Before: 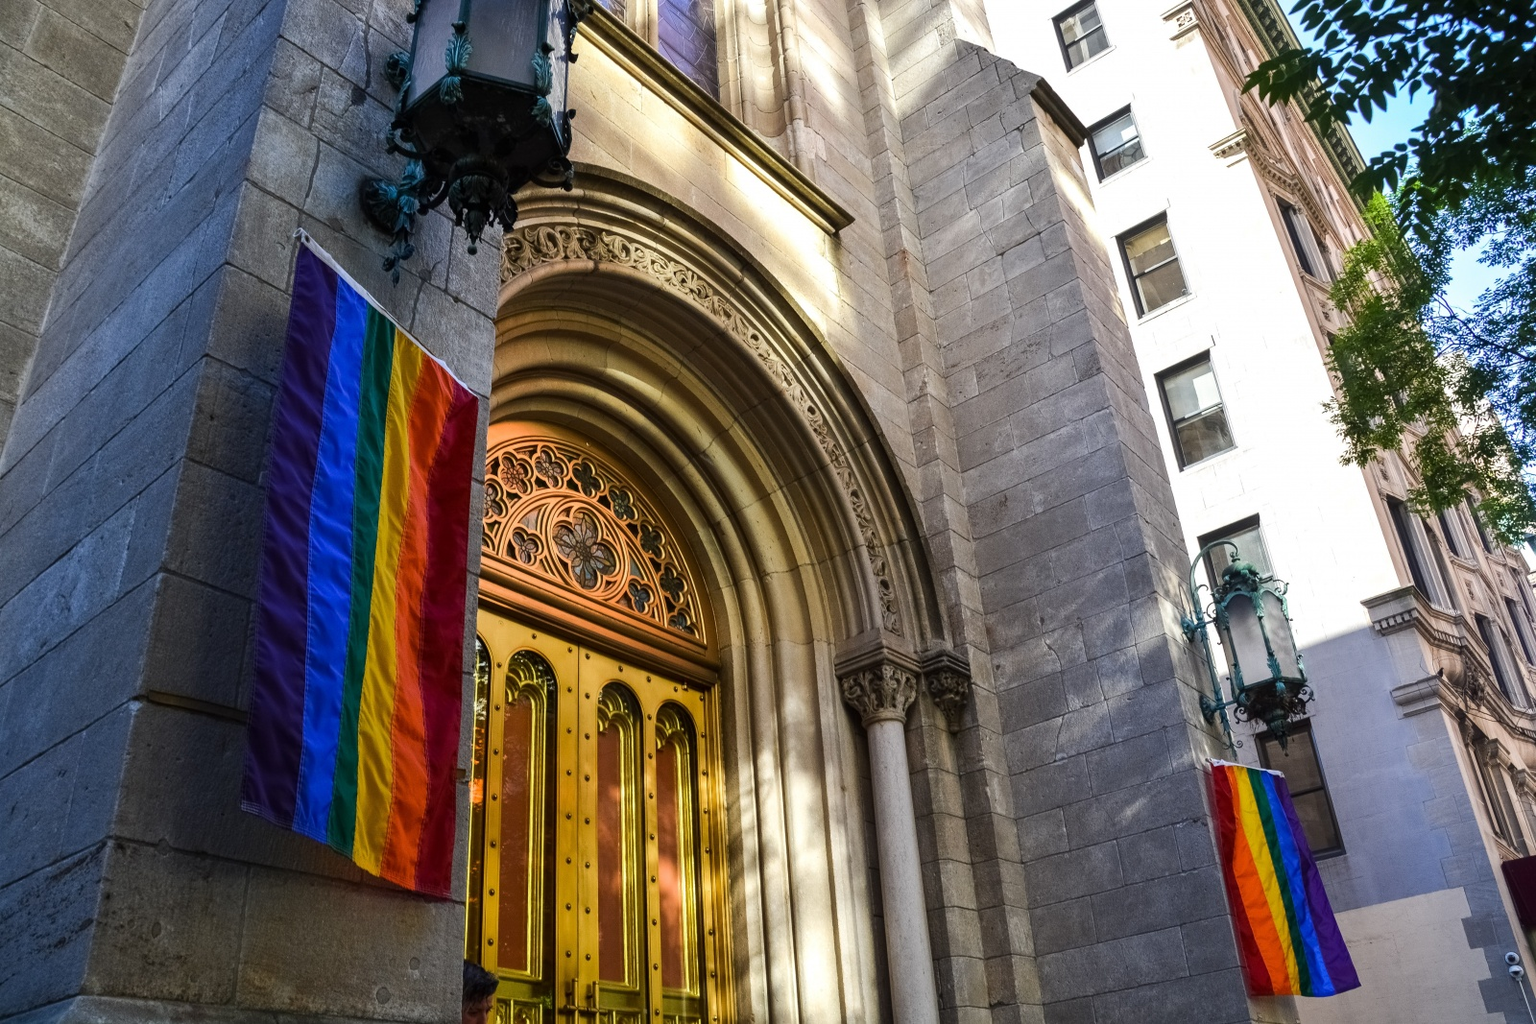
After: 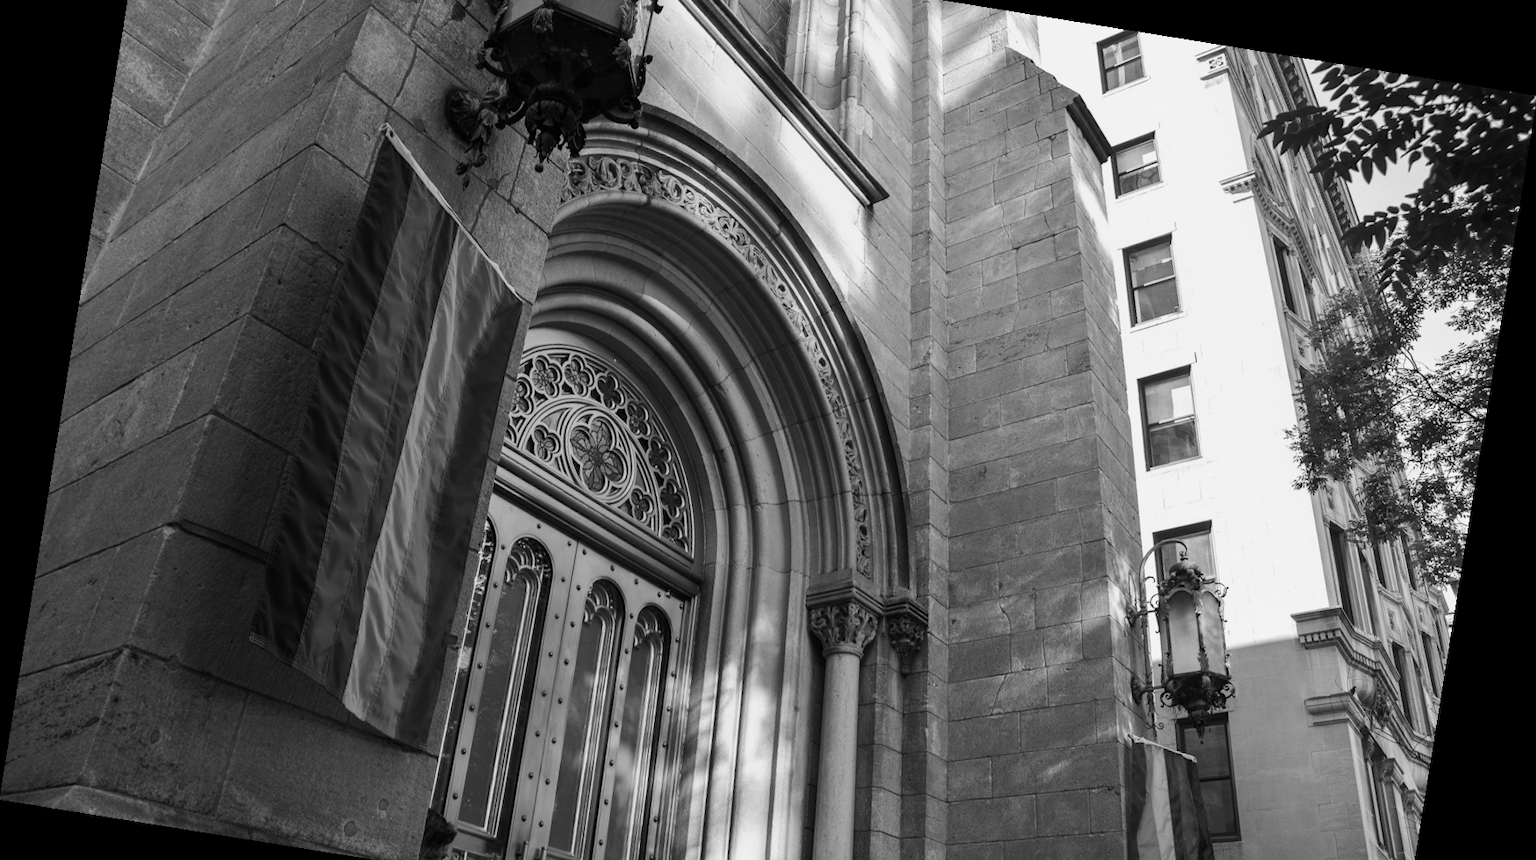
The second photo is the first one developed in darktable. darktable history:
monochrome: a 14.95, b -89.96
crop: top 11.038%, bottom 13.962%
rotate and perspective: rotation 9.12°, automatic cropping off
